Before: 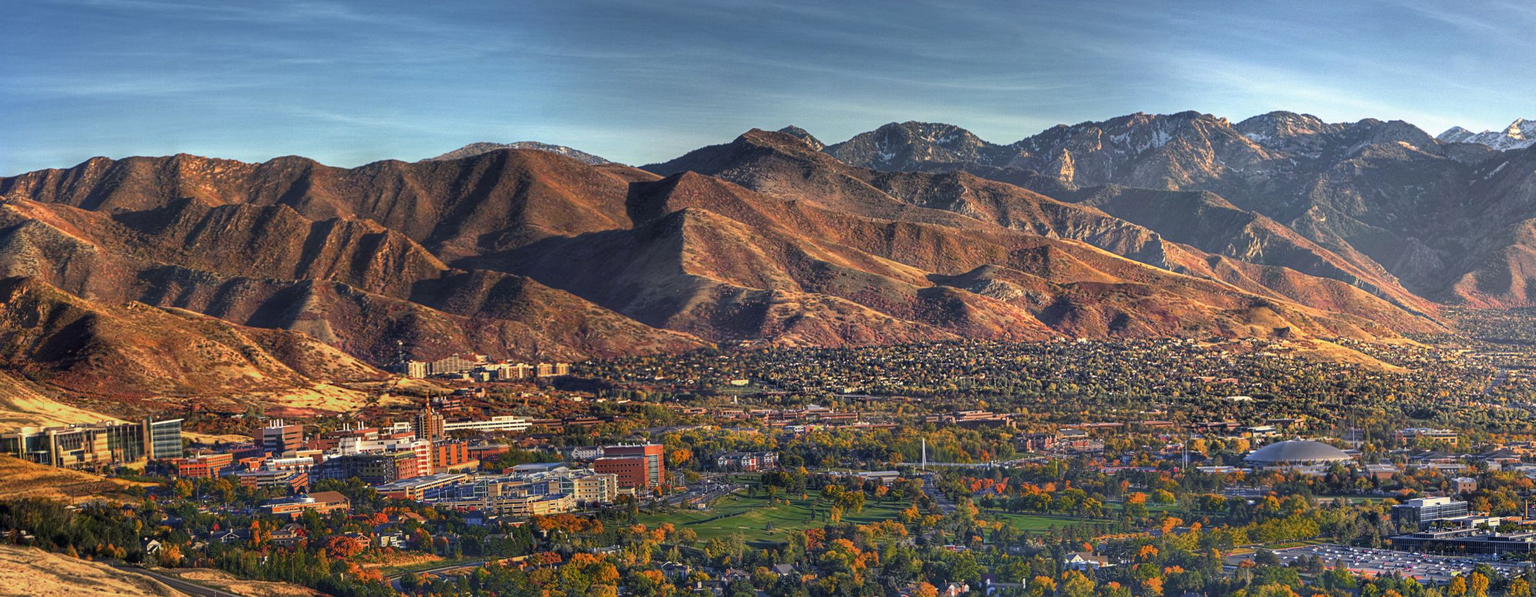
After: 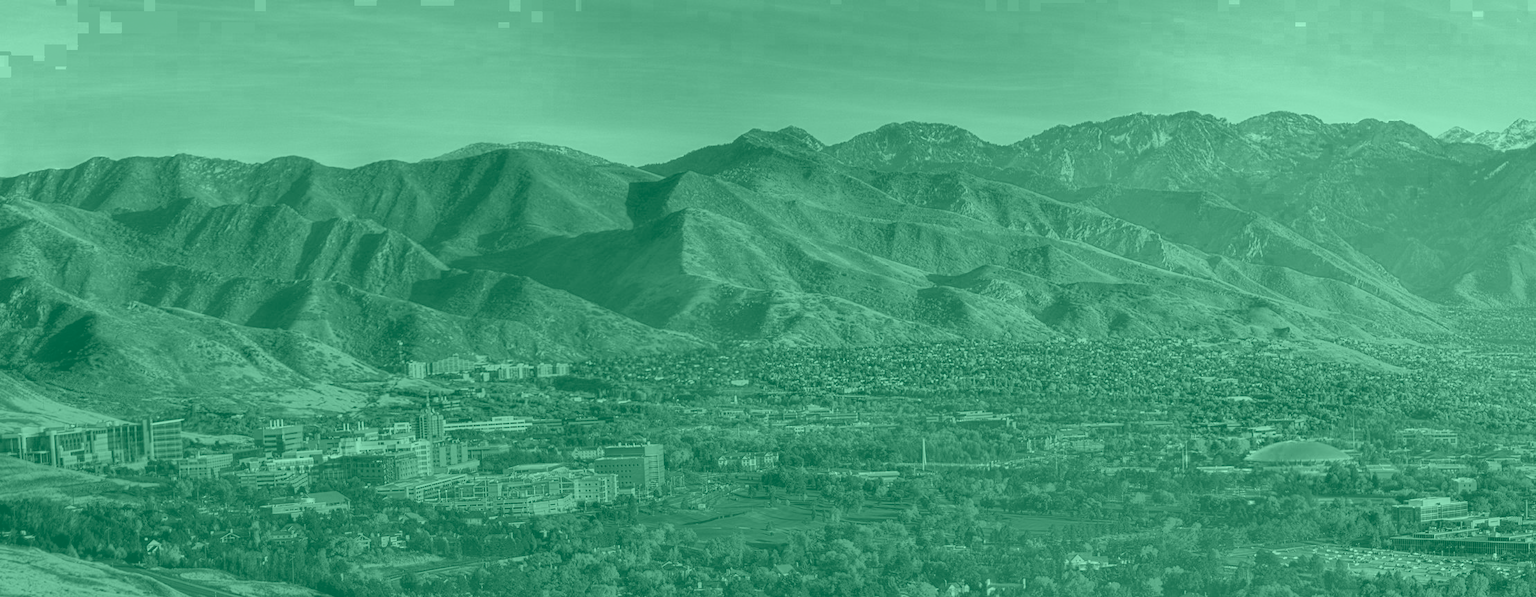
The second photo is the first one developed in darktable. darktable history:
color zones: curves: ch0 [(0.203, 0.433) (0.607, 0.517) (0.697, 0.696) (0.705, 0.897)]
colorize: hue 147.6°, saturation 65%, lightness 21.64%
